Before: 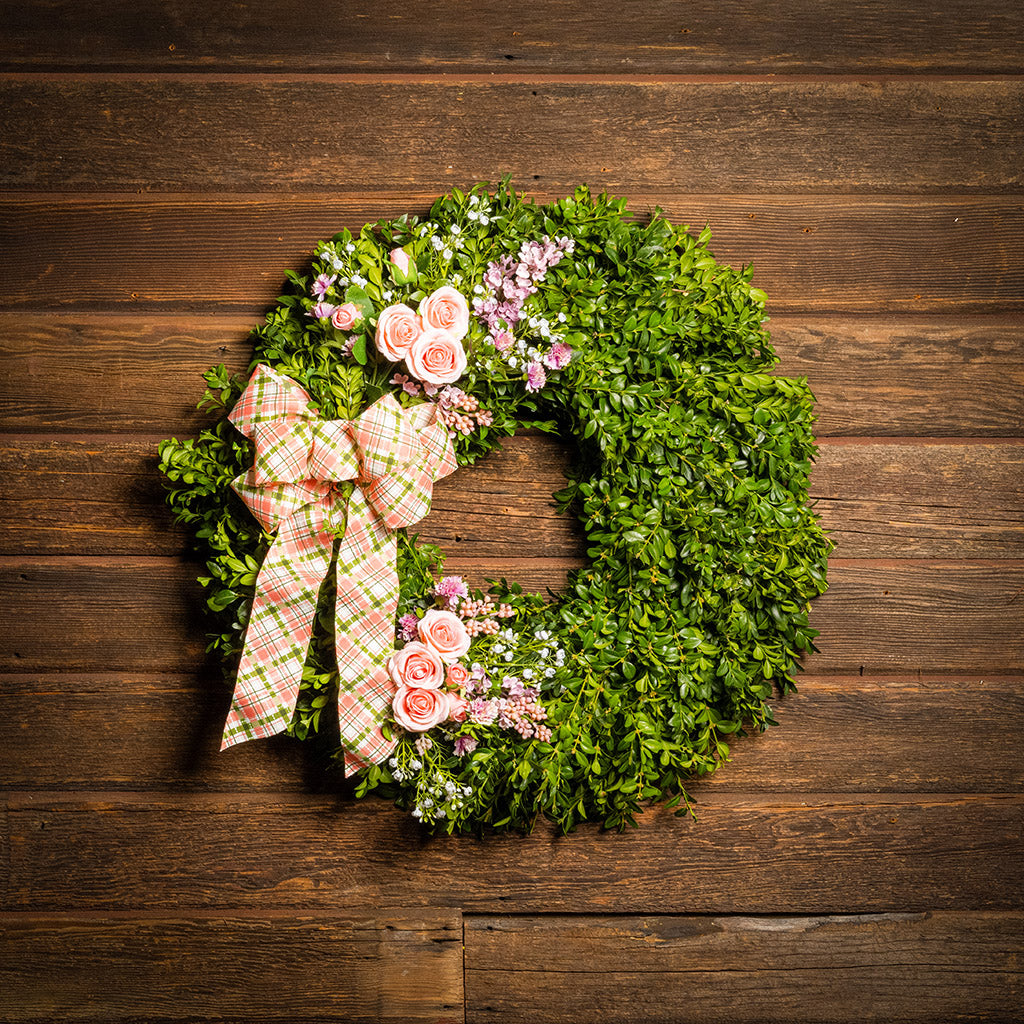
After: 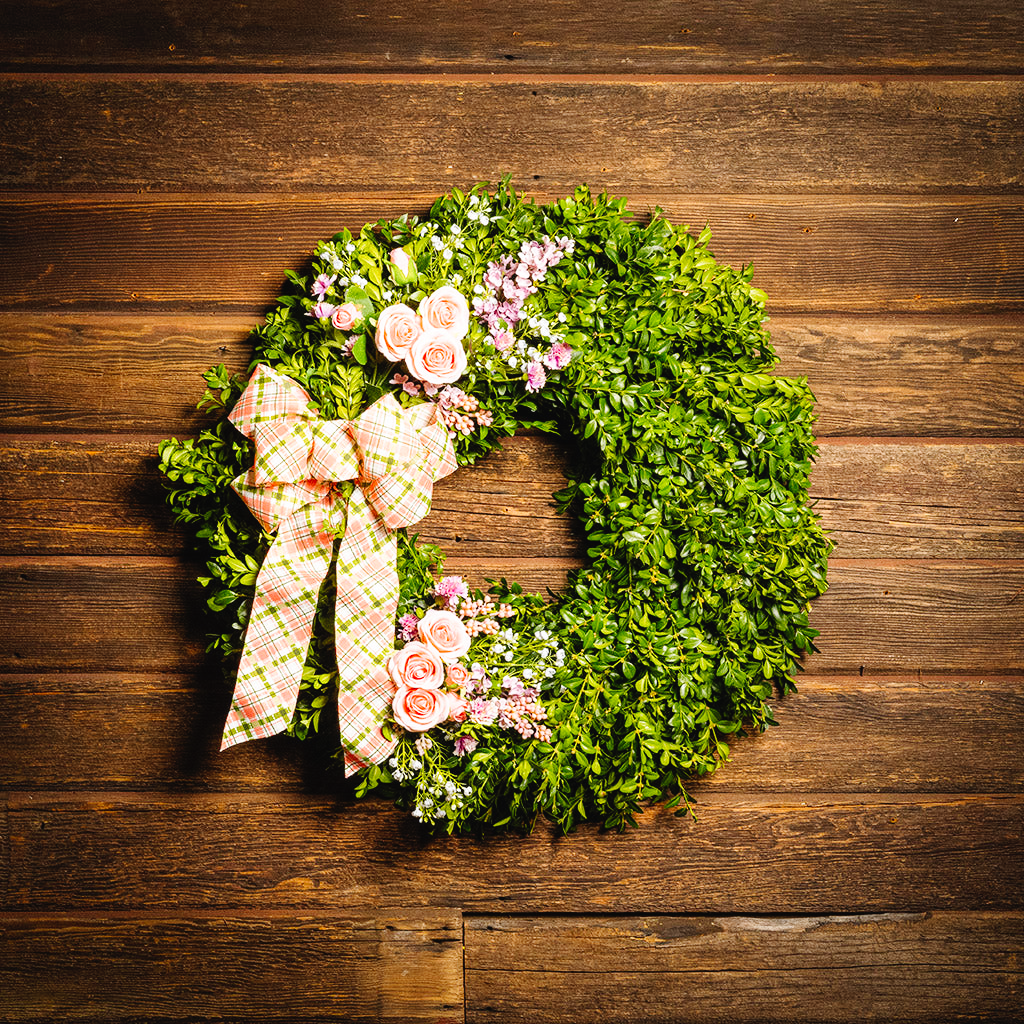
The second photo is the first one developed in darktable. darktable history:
tone curve: curves: ch0 [(0, 0.023) (0.087, 0.065) (0.184, 0.168) (0.45, 0.54) (0.57, 0.683) (0.722, 0.825) (0.877, 0.948) (1, 1)]; ch1 [(0, 0) (0.388, 0.369) (0.44, 0.44) (0.489, 0.481) (0.534, 0.528) (0.657, 0.655) (1, 1)]; ch2 [(0, 0) (0.353, 0.317) (0.408, 0.427) (0.472, 0.46) (0.5, 0.488) (0.537, 0.518) (0.576, 0.592) (0.625, 0.631) (1, 1)], preserve colors none
